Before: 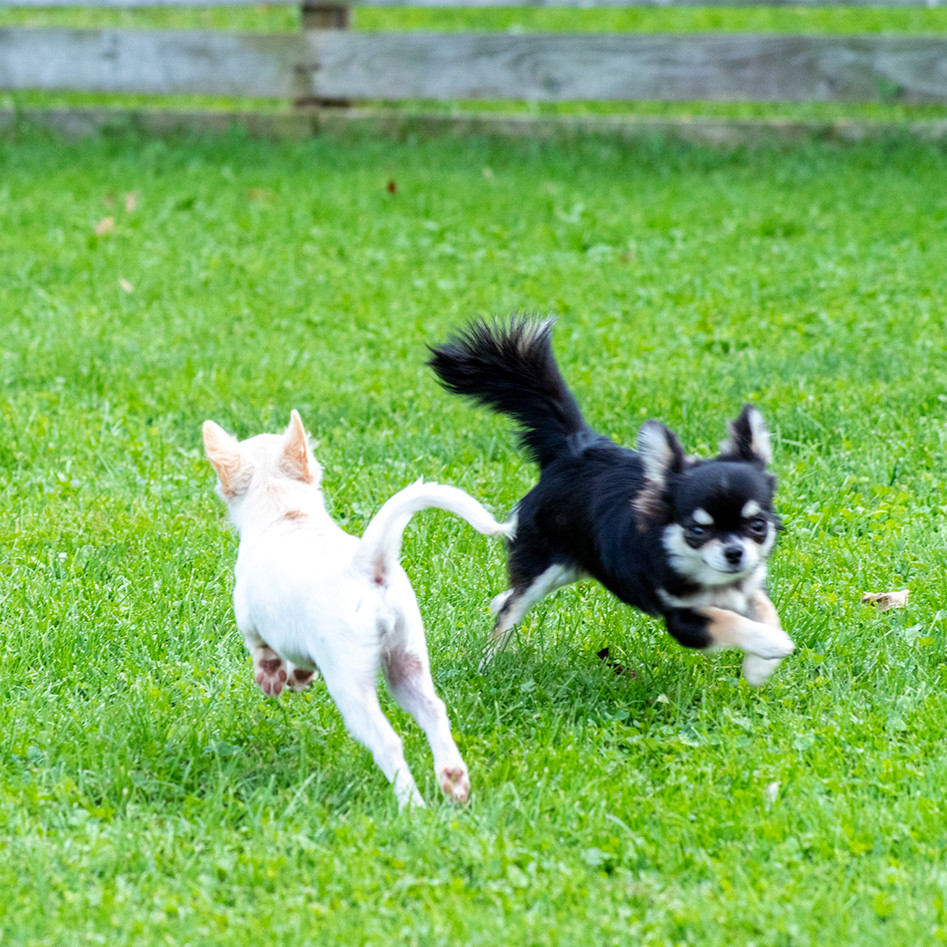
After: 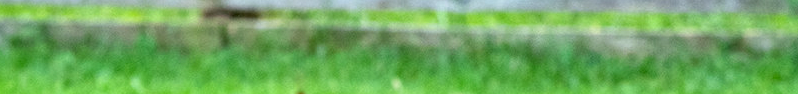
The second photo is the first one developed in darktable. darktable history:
exposure: exposure 0.493 EV, compensate highlight preservation false
local contrast: on, module defaults
crop and rotate: left 9.644%, top 9.491%, right 6.021%, bottom 80.509%
